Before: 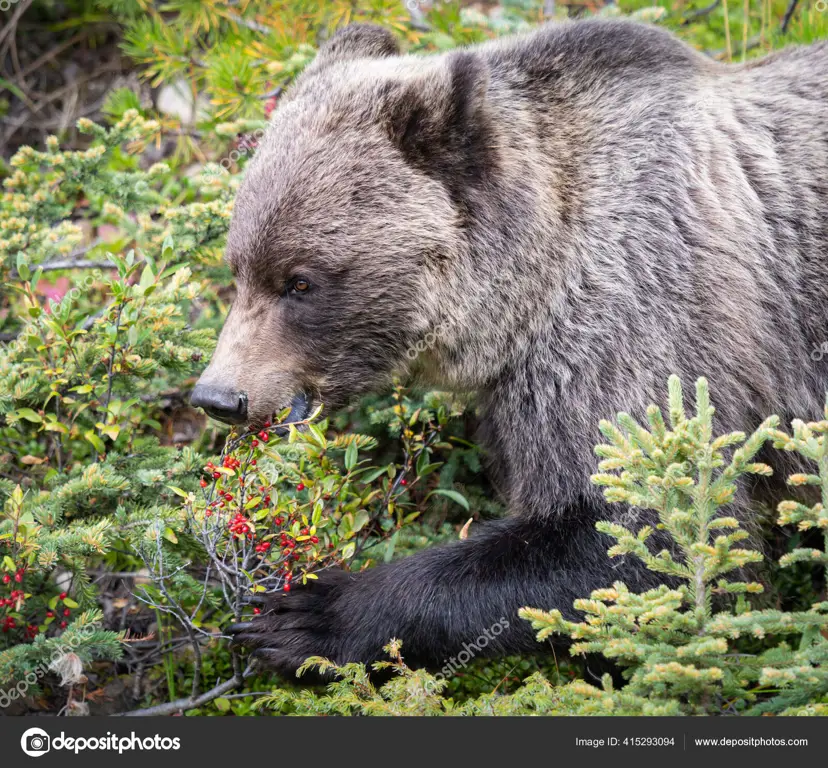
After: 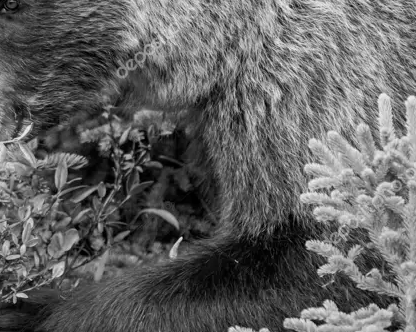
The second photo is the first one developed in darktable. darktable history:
exposure: black level correction 0.001, compensate highlight preservation false
color calibration: output gray [0.253, 0.26, 0.487, 0], gray › normalize channels true, illuminant same as pipeline (D50), adaptation XYZ, x 0.346, y 0.359, gamut compression 0
crop: left 35.03%, top 36.625%, right 14.663%, bottom 20.057%
